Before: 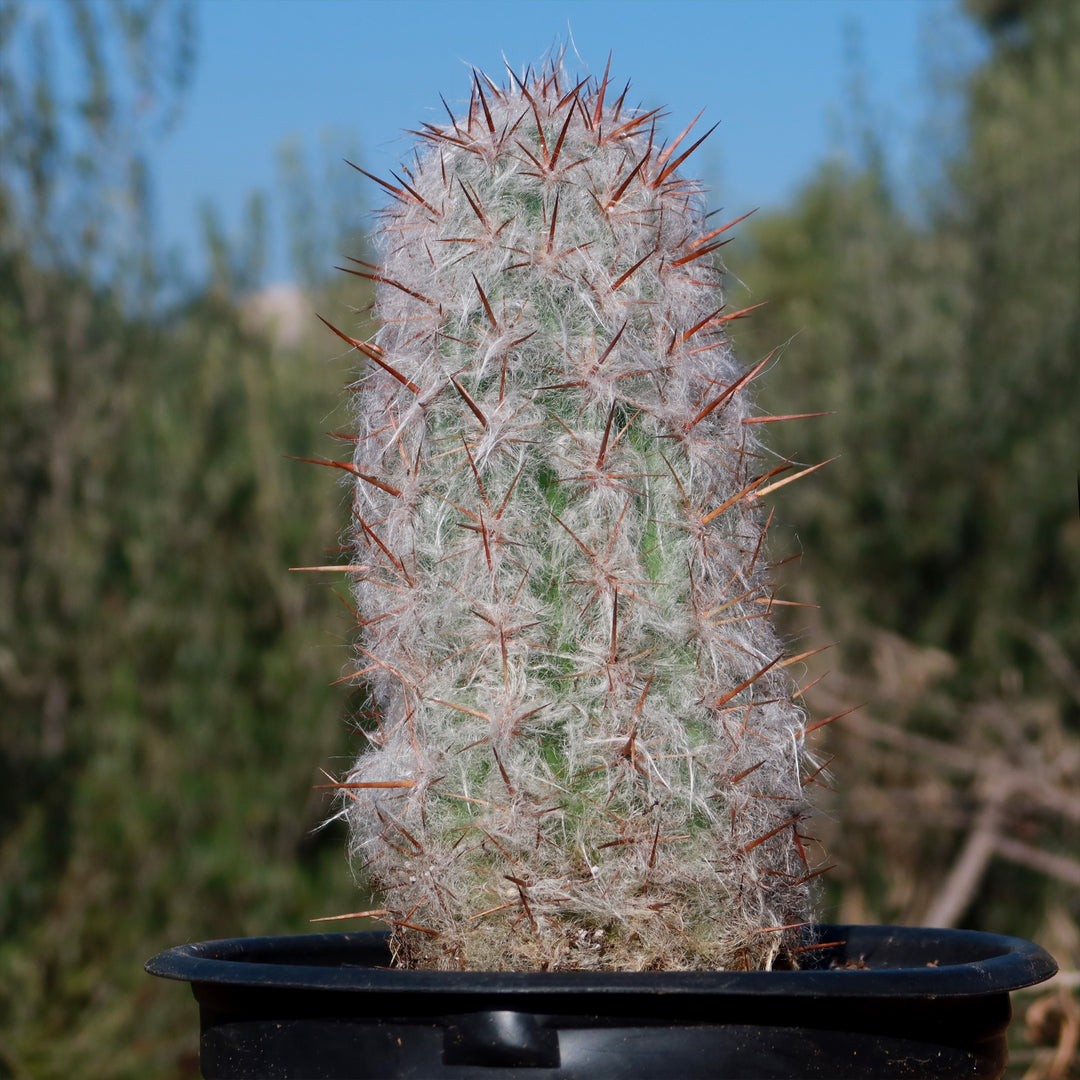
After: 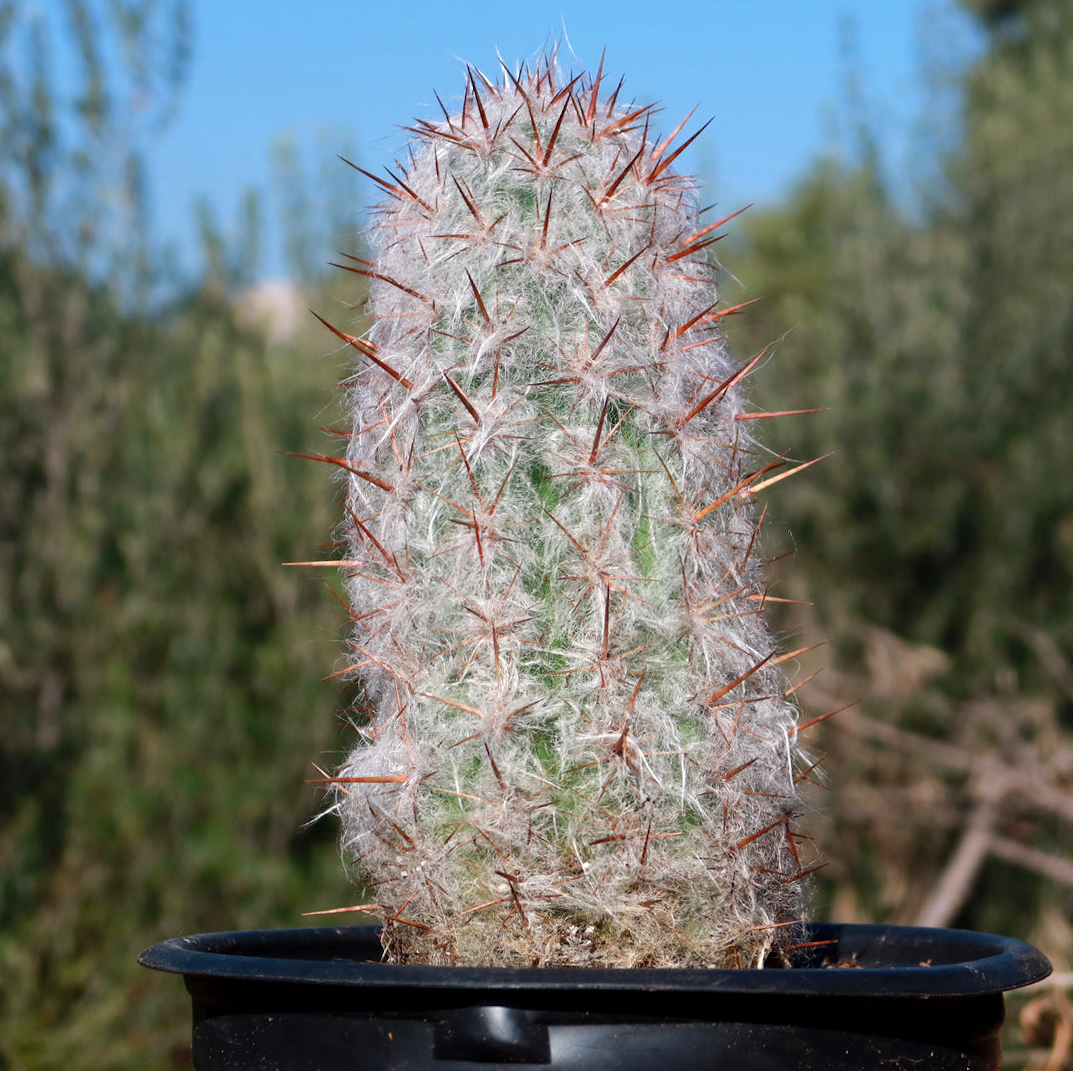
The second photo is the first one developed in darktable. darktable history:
levels: mode automatic, black 0.023%, white 99.97%, levels [0.062, 0.494, 0.925]
rotate and perspective: rotation 0.192°, lens shift (horizontal) -0.015, crop left 0.005, crop right 0.996, crop top 0.006, crop bottom 0.99
